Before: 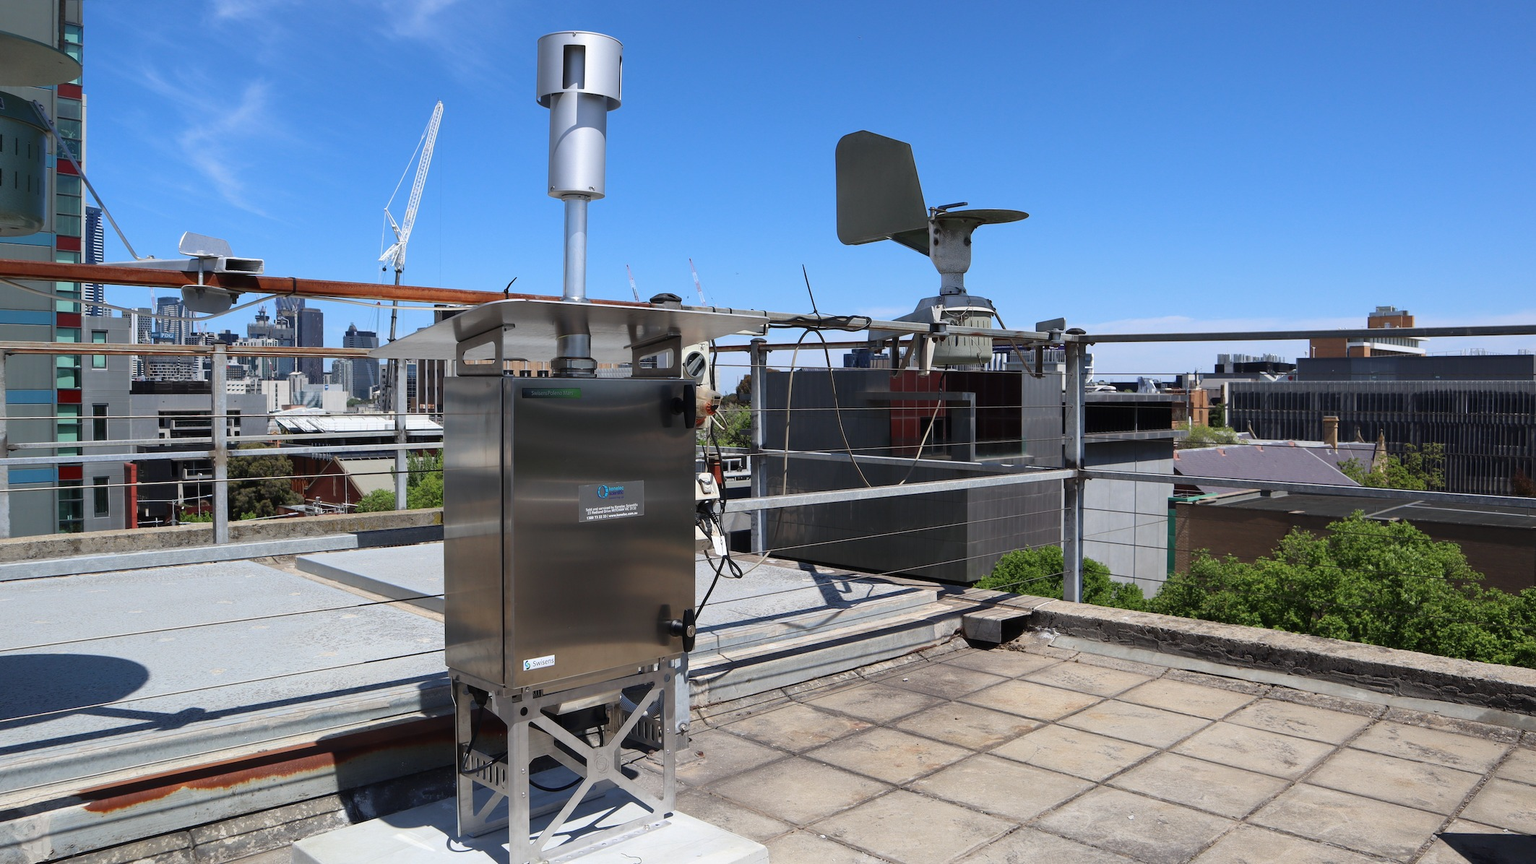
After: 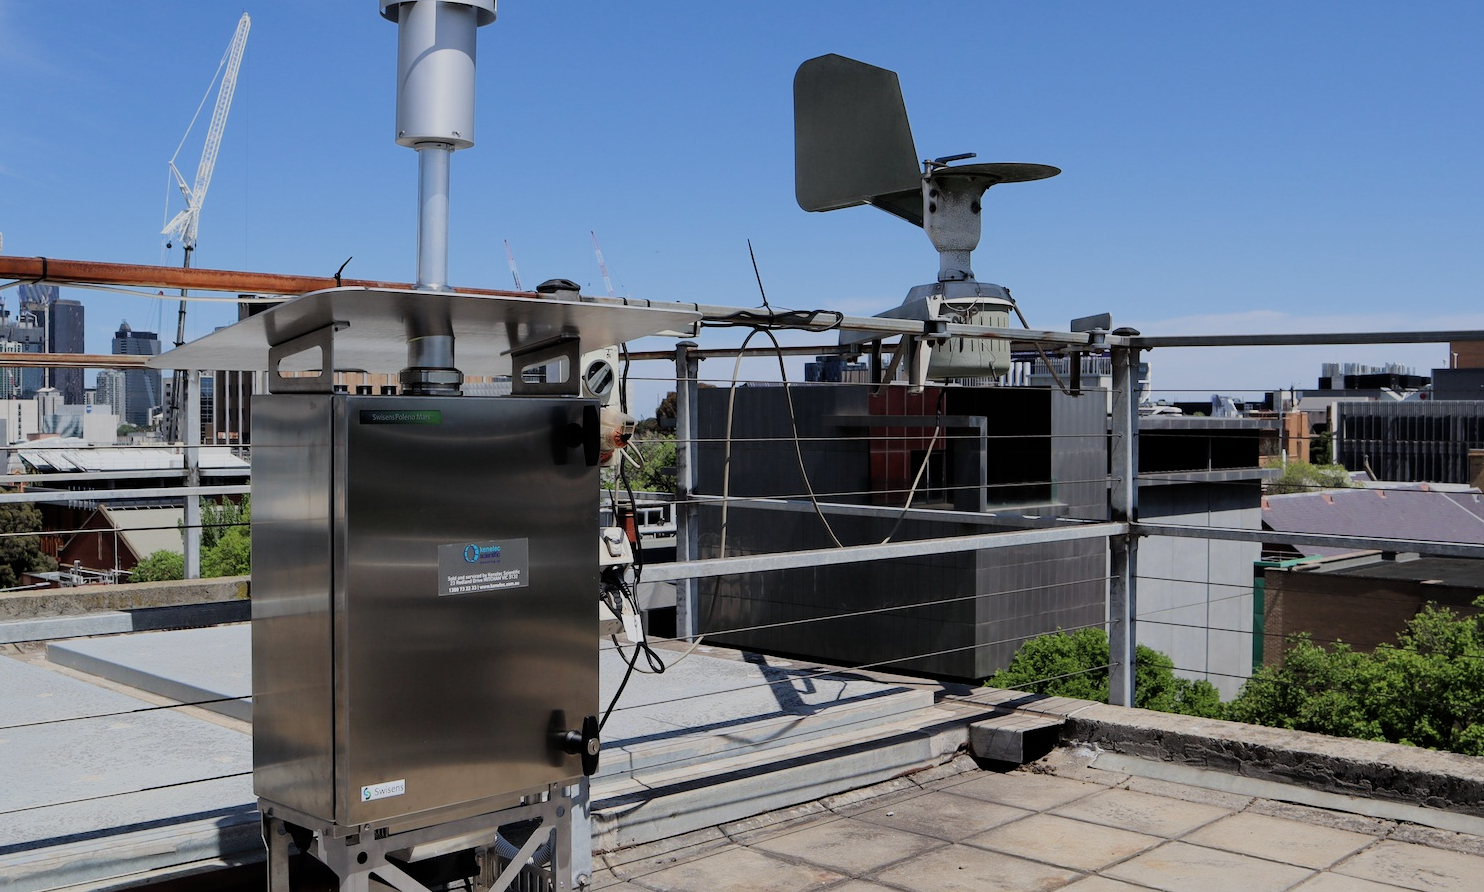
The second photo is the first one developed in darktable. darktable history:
filmic rgb: black relative exposure -9.28 EV, white relative exposure 6.79 EV, threshold 3 EV, hardness 3.09, contrast 1.06, enable highlight reconstruction true
crop and rotate: left 17.114%, top 10.657%, right 13.043%, bottom 14.697%
color calibration: illuminant same as pipeline (D50), adaptation none (bypass), x 0.334, y 0.334, temperature 5017.7 K
